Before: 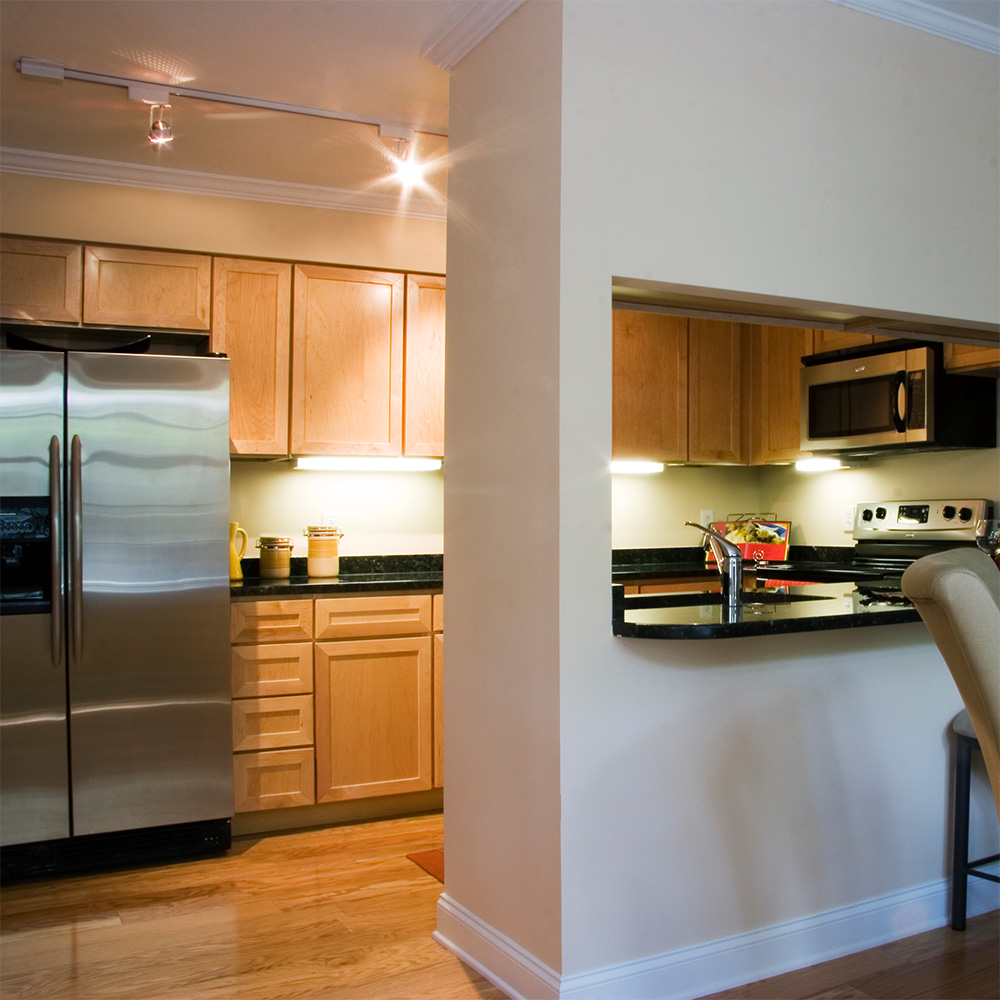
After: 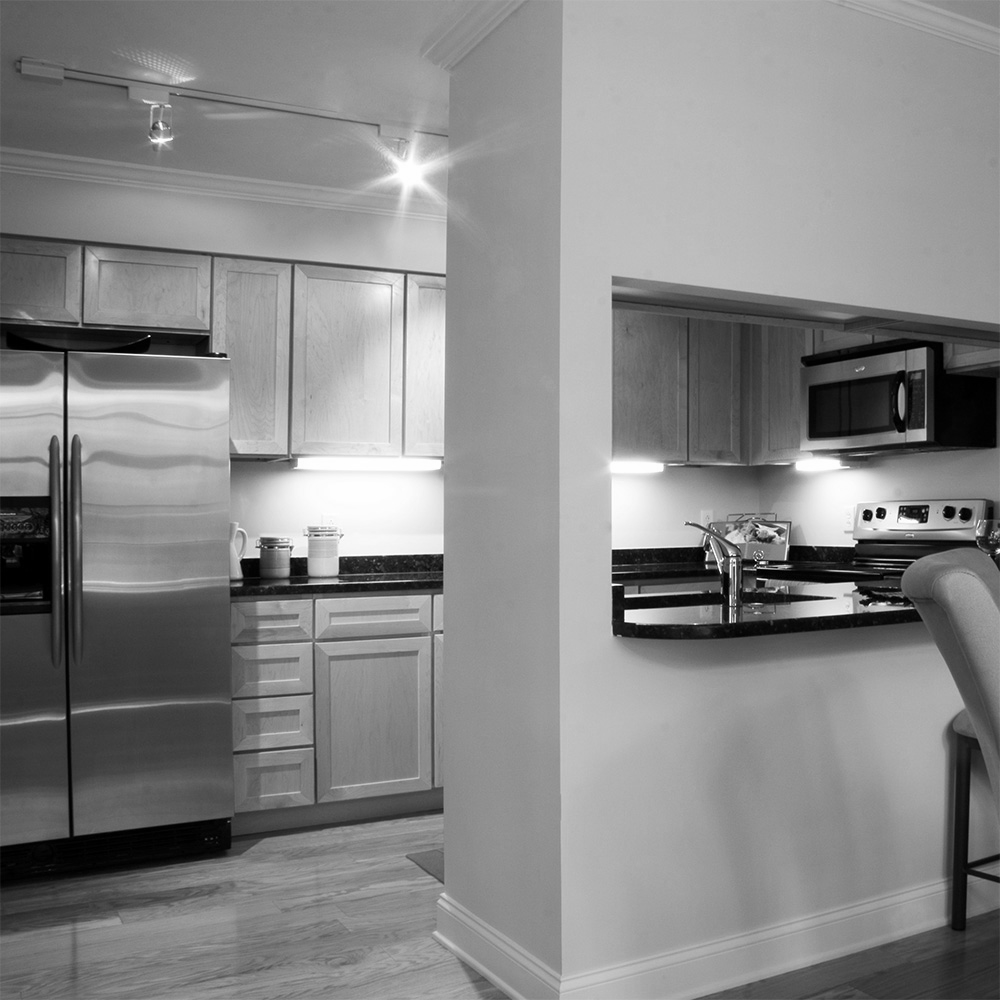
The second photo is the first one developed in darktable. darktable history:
velvia: on, module defaults
color correction: saturation 0.99
monochrome: on, module defaults
